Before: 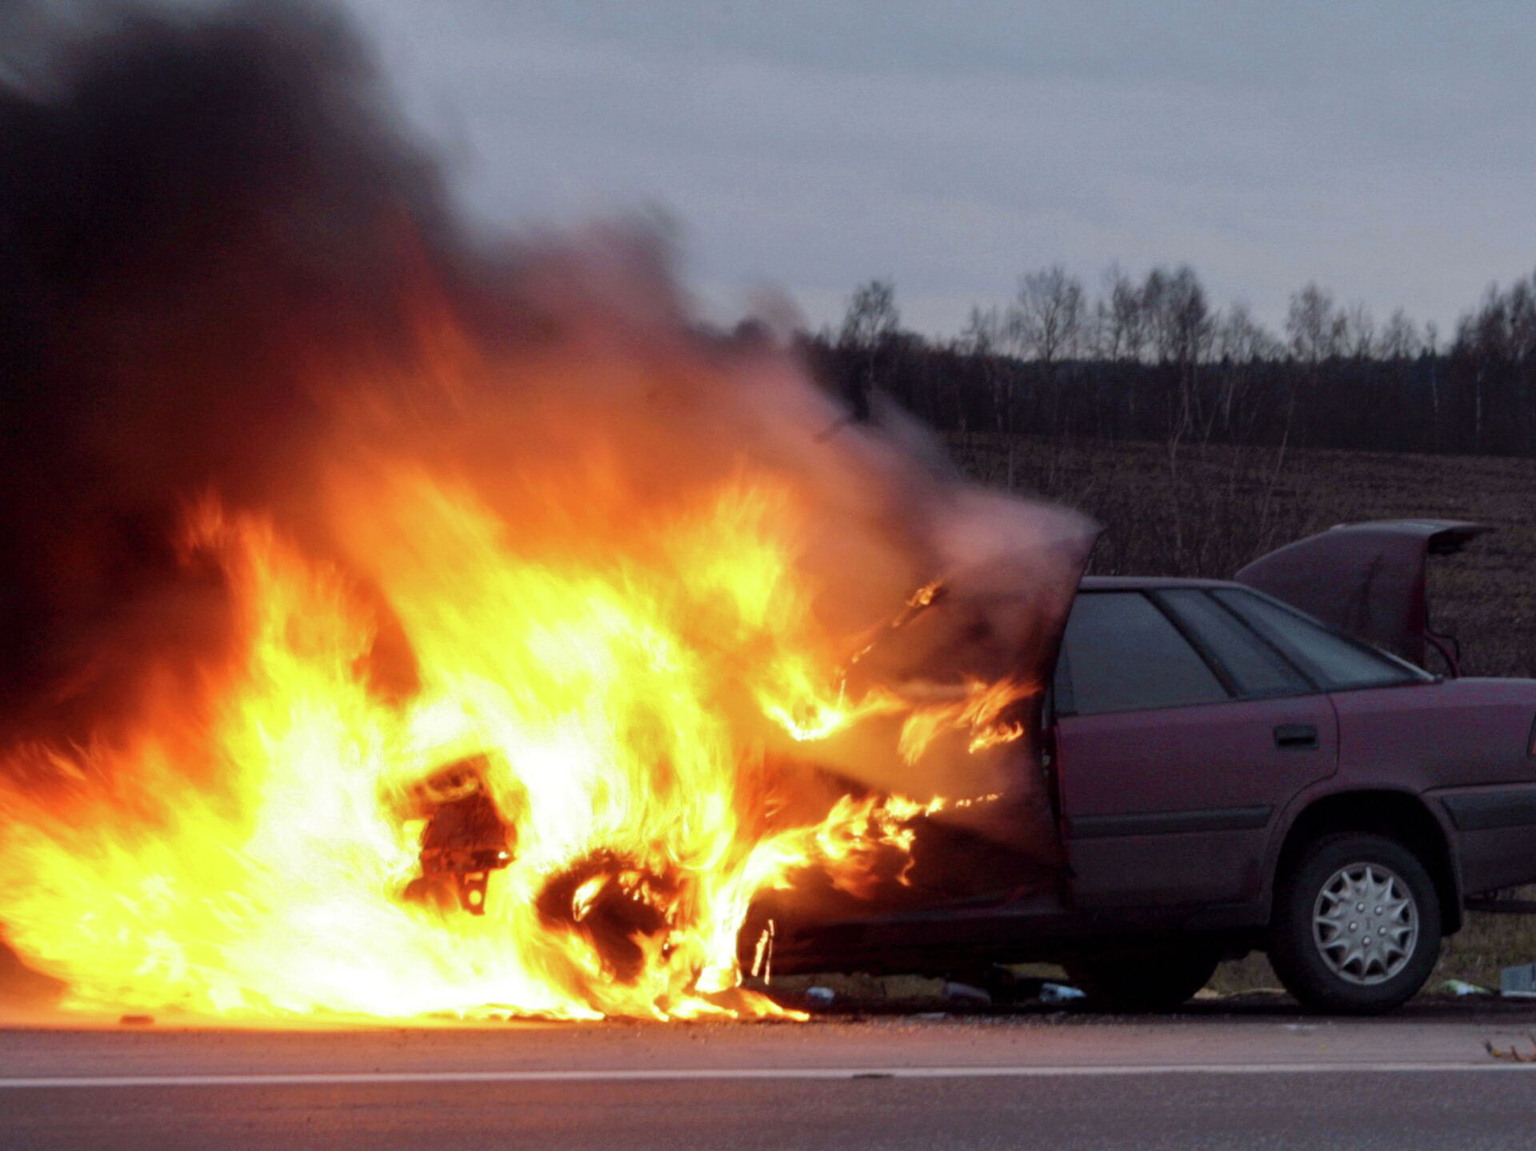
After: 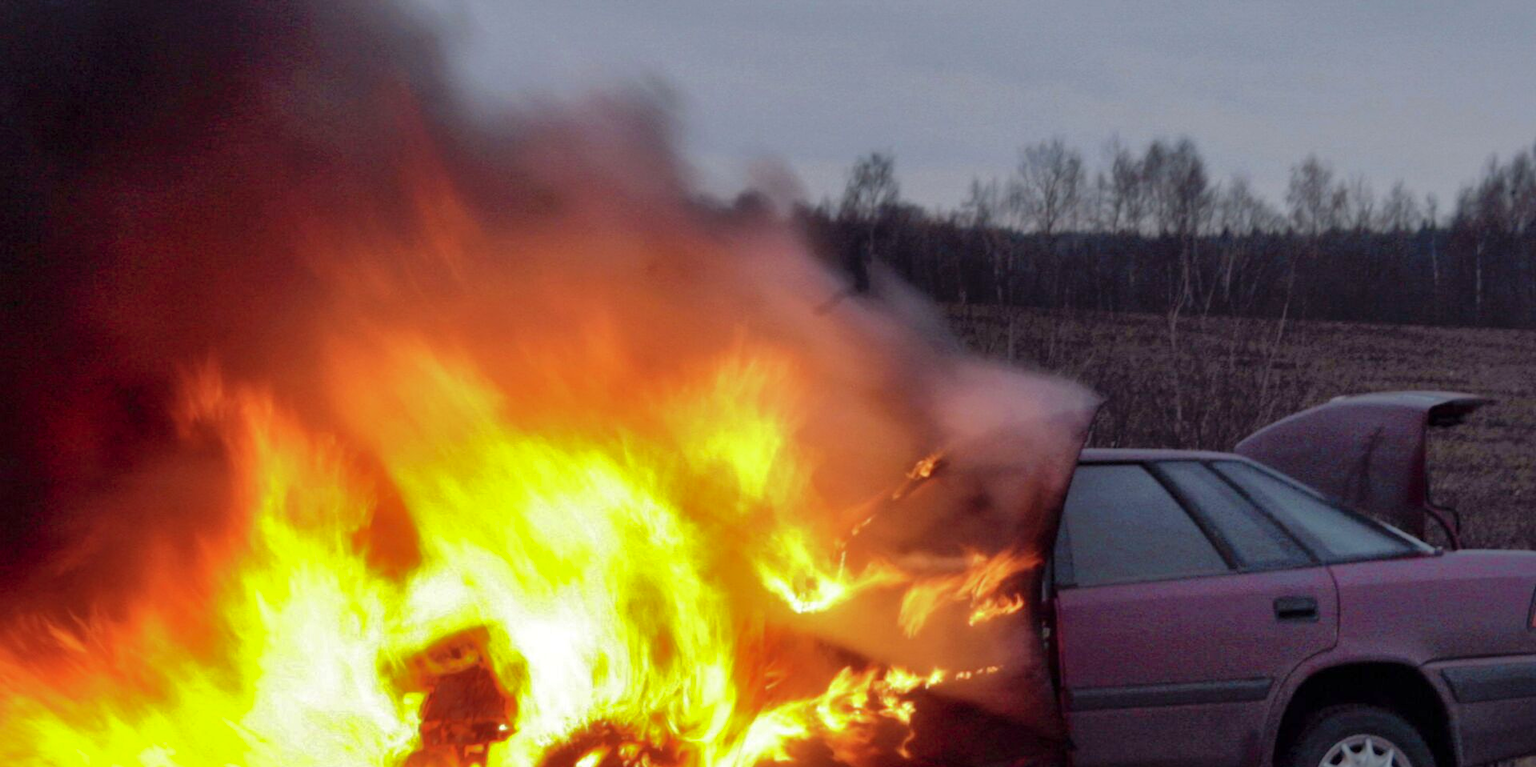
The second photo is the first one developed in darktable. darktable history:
crop: top 11.166%, bottom 22.168%
shadows and highlights: on, module defaults
